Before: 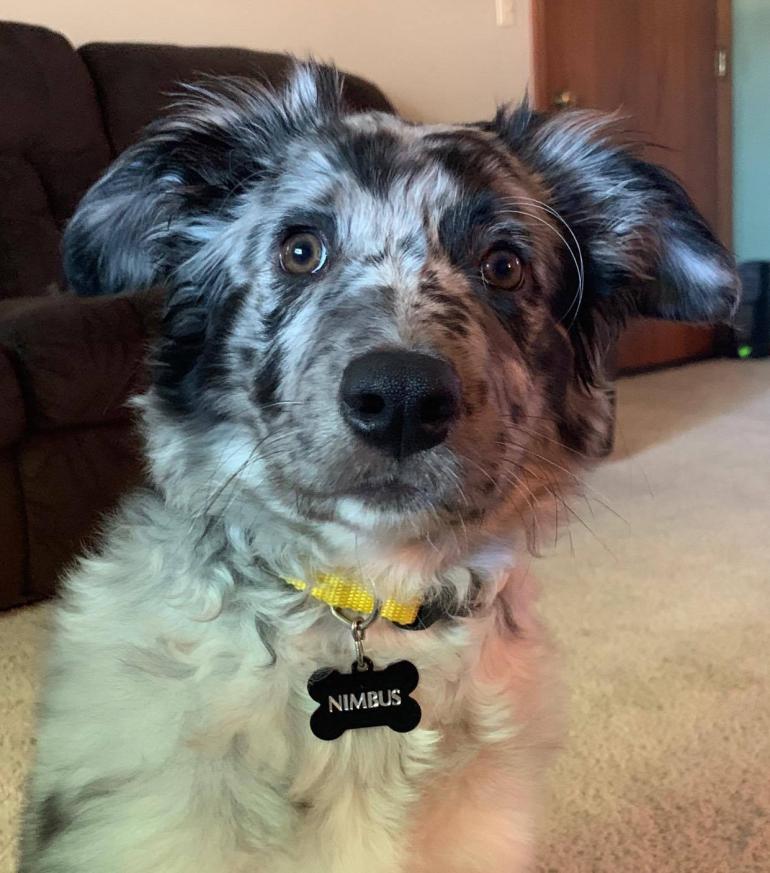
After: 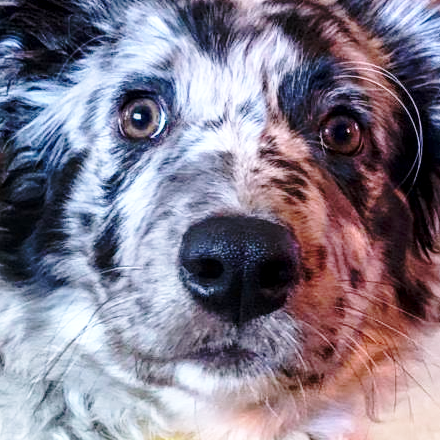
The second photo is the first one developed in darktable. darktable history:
local contrast: detail 130%
crop: left 20.932%, top 15.471%, right 21.848%, bottom 34.081%
base curve: curves: ch0 [(0, 0) (0.032, 0.037) (0.105, 0.228) (0.435, 0.76) (0.856, 0.983) (1, 1)], preserve colors none
white balance: red 1.066, blue 1.119
